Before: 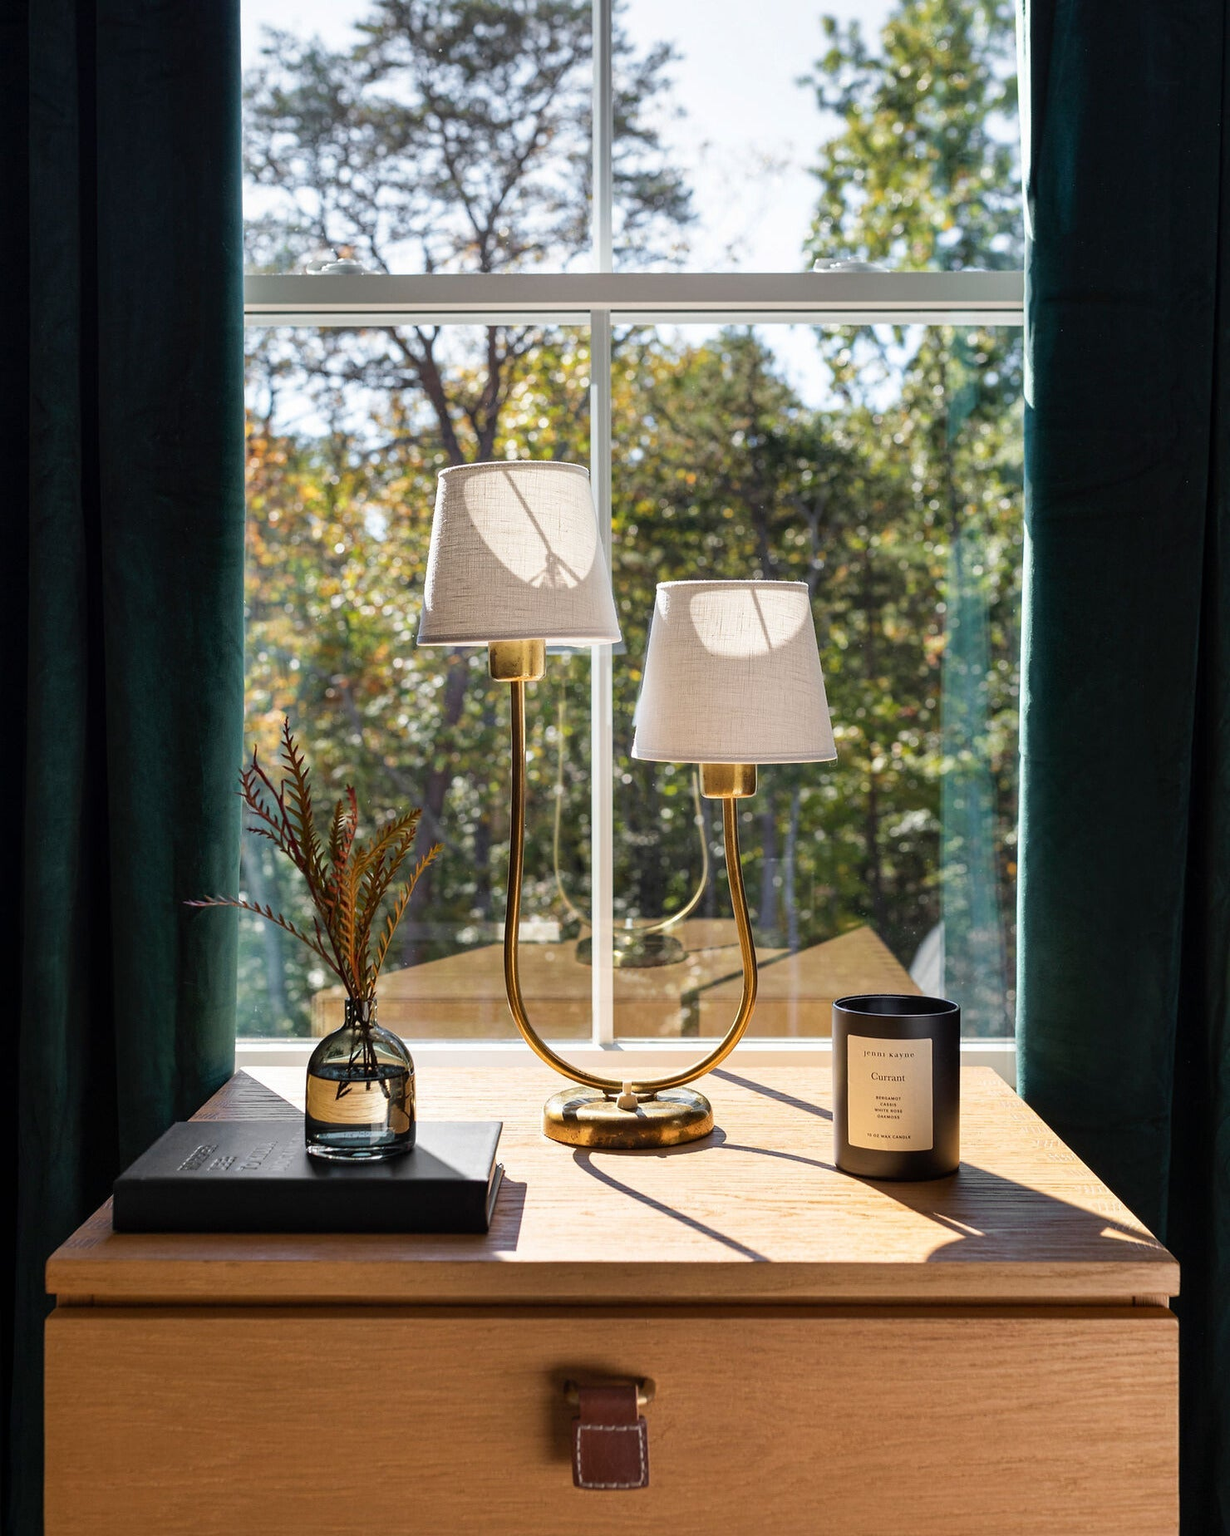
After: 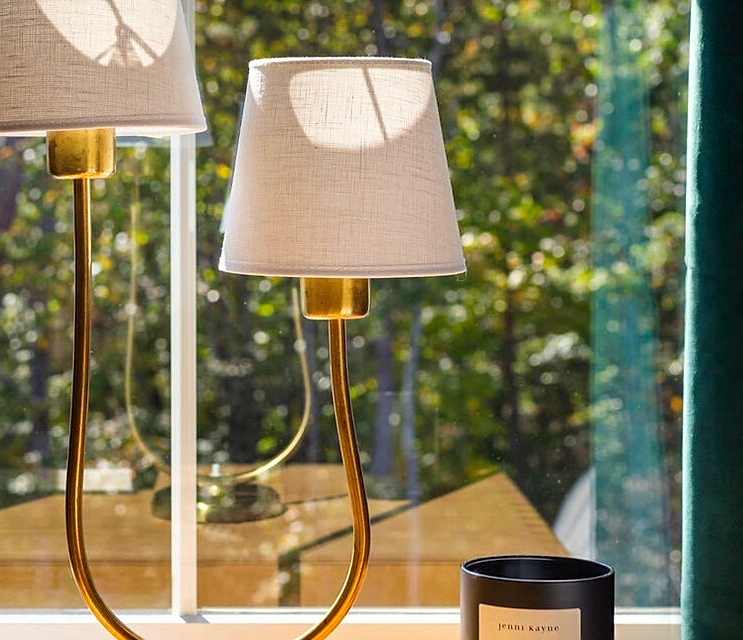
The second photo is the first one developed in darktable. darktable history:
crop: left 36.607%, top 34.735%, right 13.146%, bottom 30.611%
color zones: curves: ch0 [(0, 0.613) (0.01, 0.613) (0.245, 0.448) (0.498, 0.529) (0.642, 0.665) (0.879, 0.777) (0.99, 0.613)]; ch1 [(0, 0) (0.143, 0) (0.286, 0) (0.429, 0) (0.571, 0) (0.714, 0) (0.857, 0)], mix -138.01%
sharpen: amount 0.2
tone equalizer: on, module defaults
